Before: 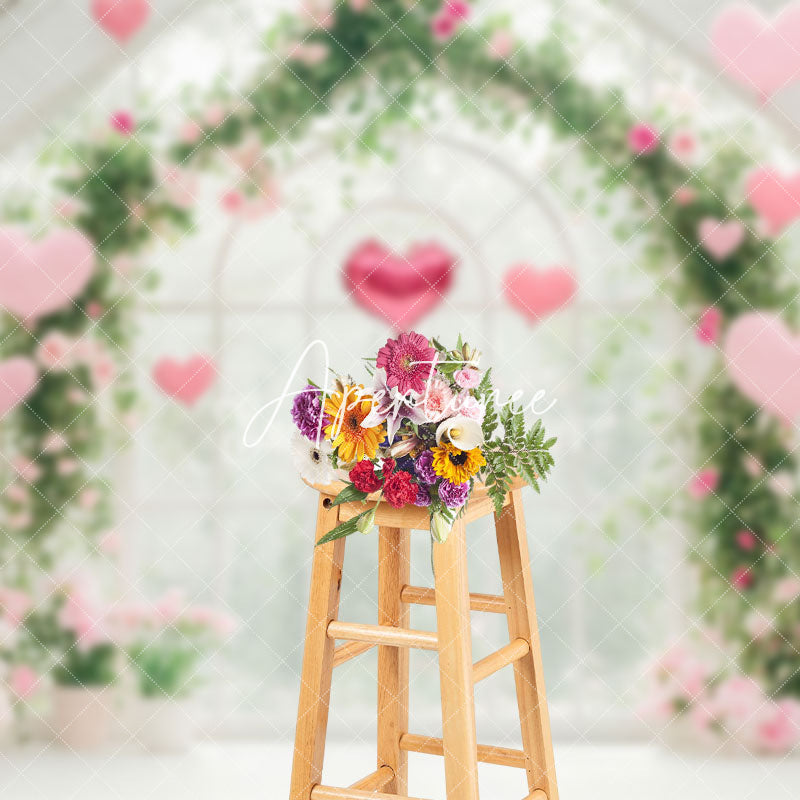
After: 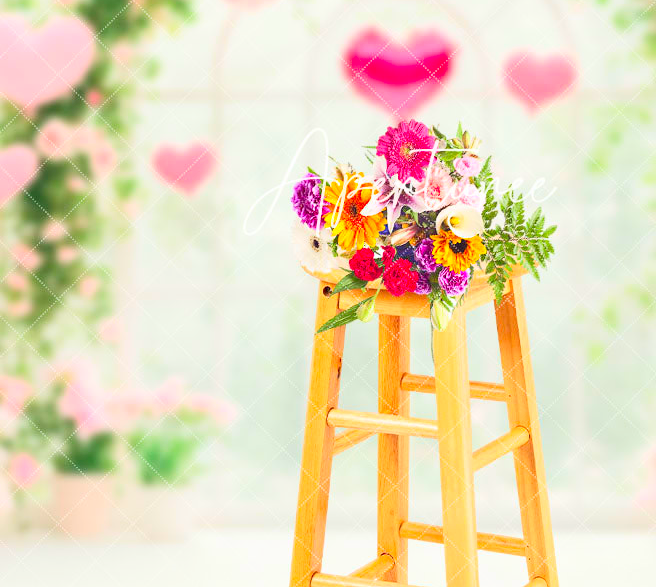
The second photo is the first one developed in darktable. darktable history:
crop: top 26.531%, right 17.959%
contrast brightness saturation: contrast 0.2, brightness 0.2, saturation 0.8
